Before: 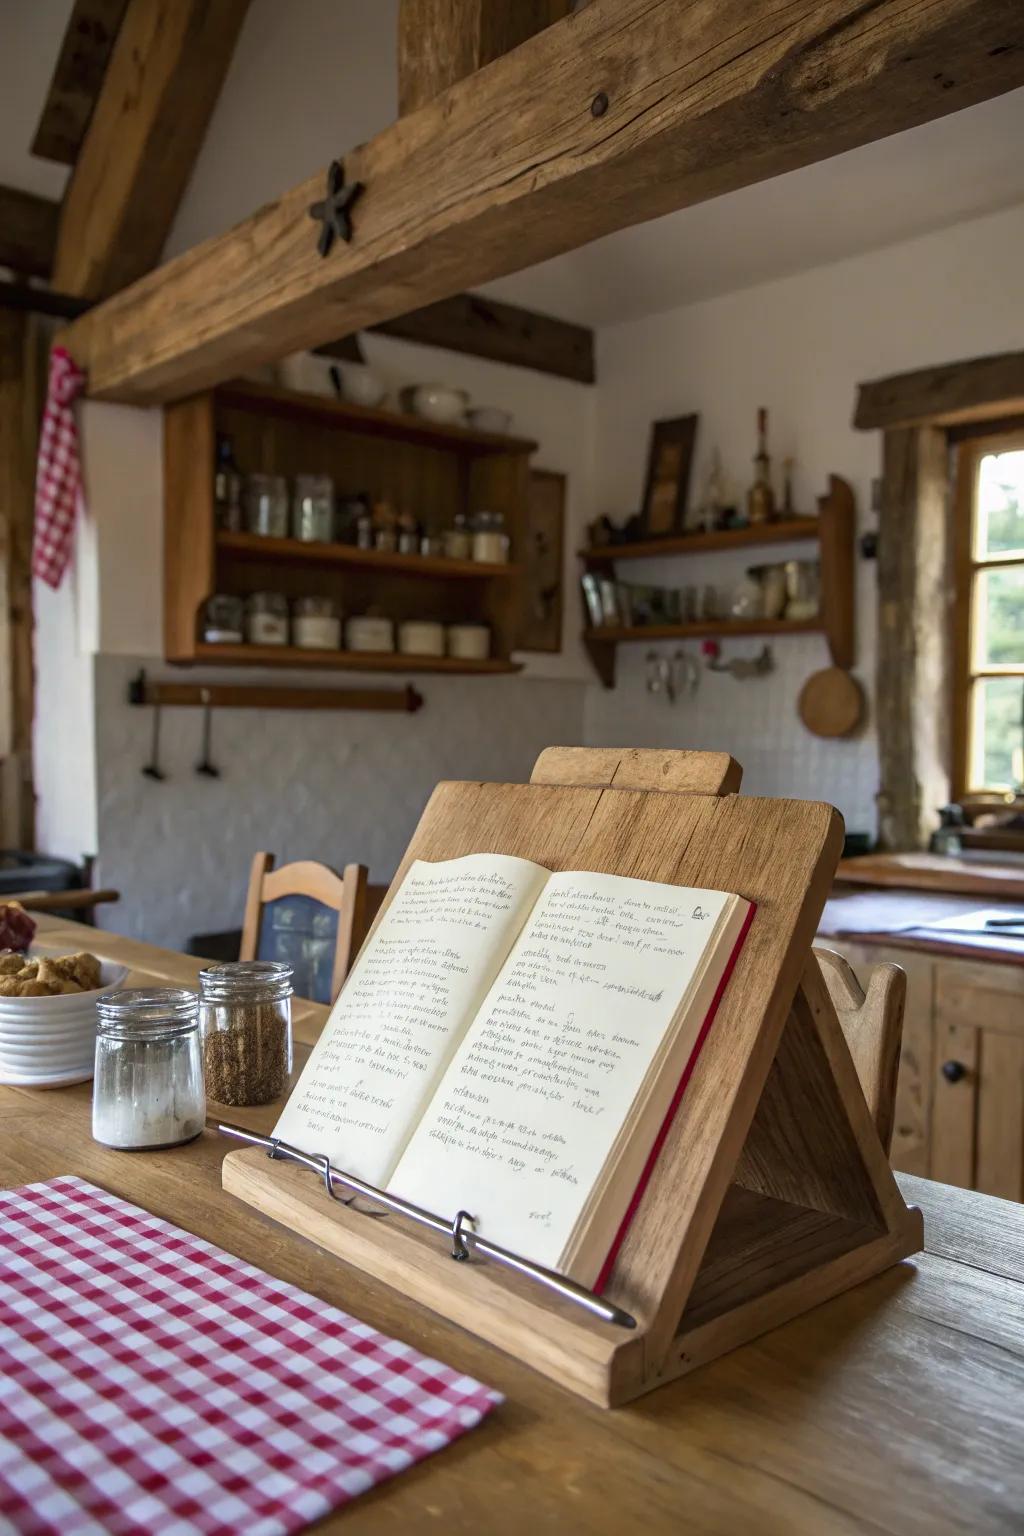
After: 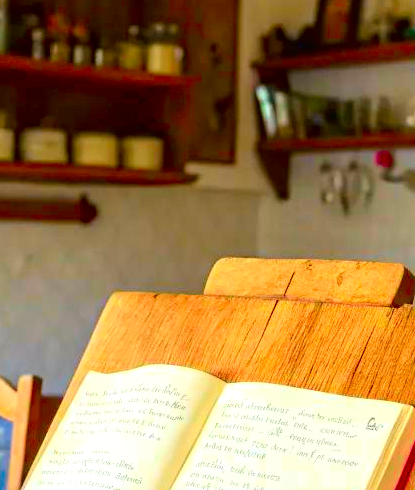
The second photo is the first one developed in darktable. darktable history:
tone curve: curves: ch0 [(0, 0.013) (0.054, 0.018) (0.205, 0.197) (0.289, 0.309) (0.382, 0.437) (0.475, 0.552) (0.666, 0.743) (0.791, 0.85) (1, 0.998)]; ch1 [(0, 0) (0.394, 0.338) (0.449, 0.404) (0.499, 0.498) (0.526, 0.528) (0.543, 0.564) (0.589, 0.633) (0.66, 0.687) (0.783, 0.804) (1, 1)]; ch2 [(0, 0) (0.304, 0.31) (0.403, 0.399) (0.441, 0.421) (0.474, 0.466) (0.498, 0.496) (0.524, 0.538) (0.555, 0.584) (0.633, 0.665) (0.7, 0.711) (1, 1)], color space Lab, independent channels, preserve colors none
exposure: exposure 0.571 EV, compensate highlight preservation false
color correction: highlights b* 0.004, saturation 1.78
crop: left 31.911%, top 31.871%, right 27.484%, bottom 36.192%
